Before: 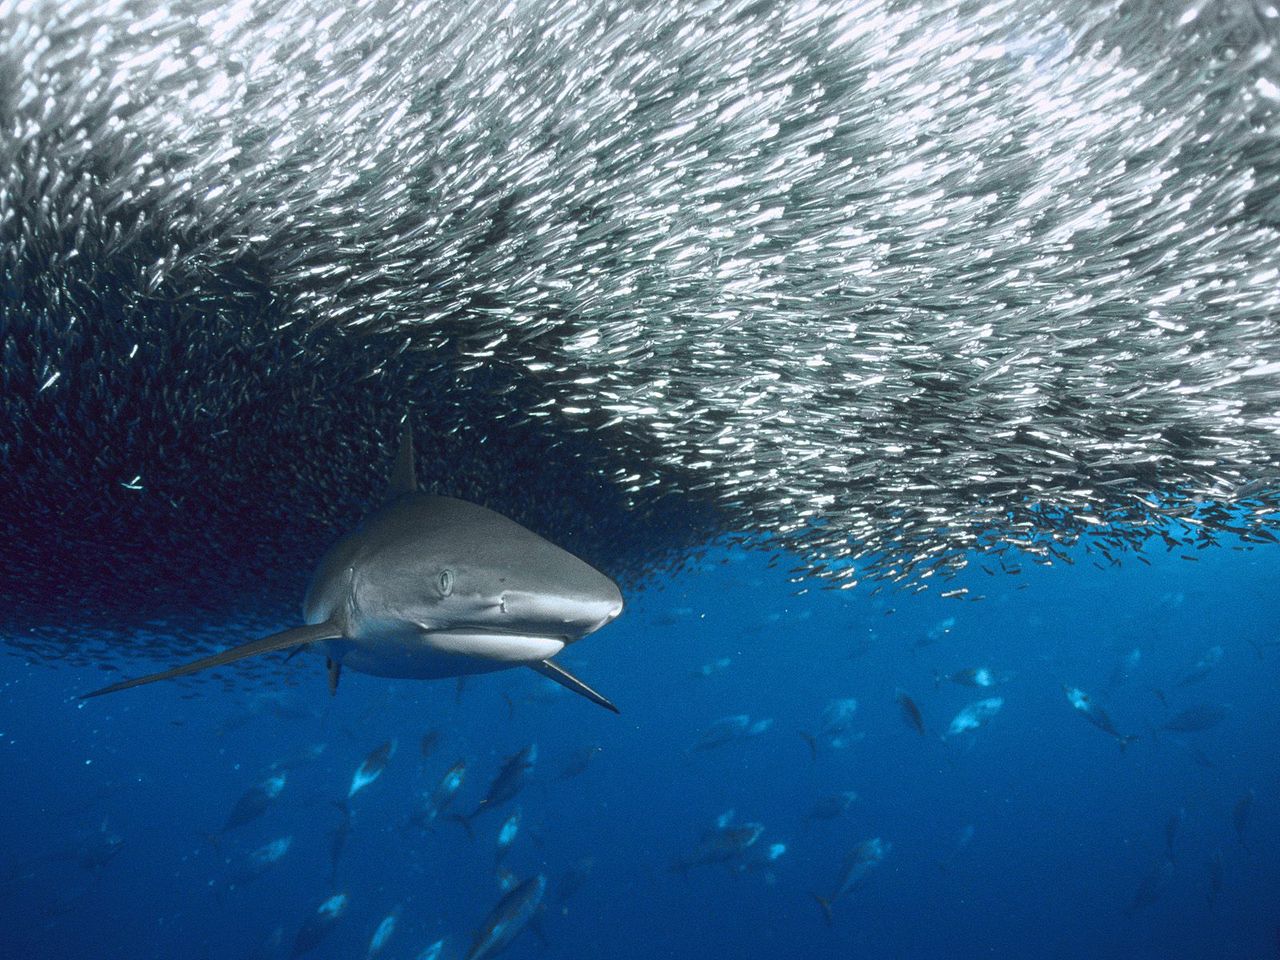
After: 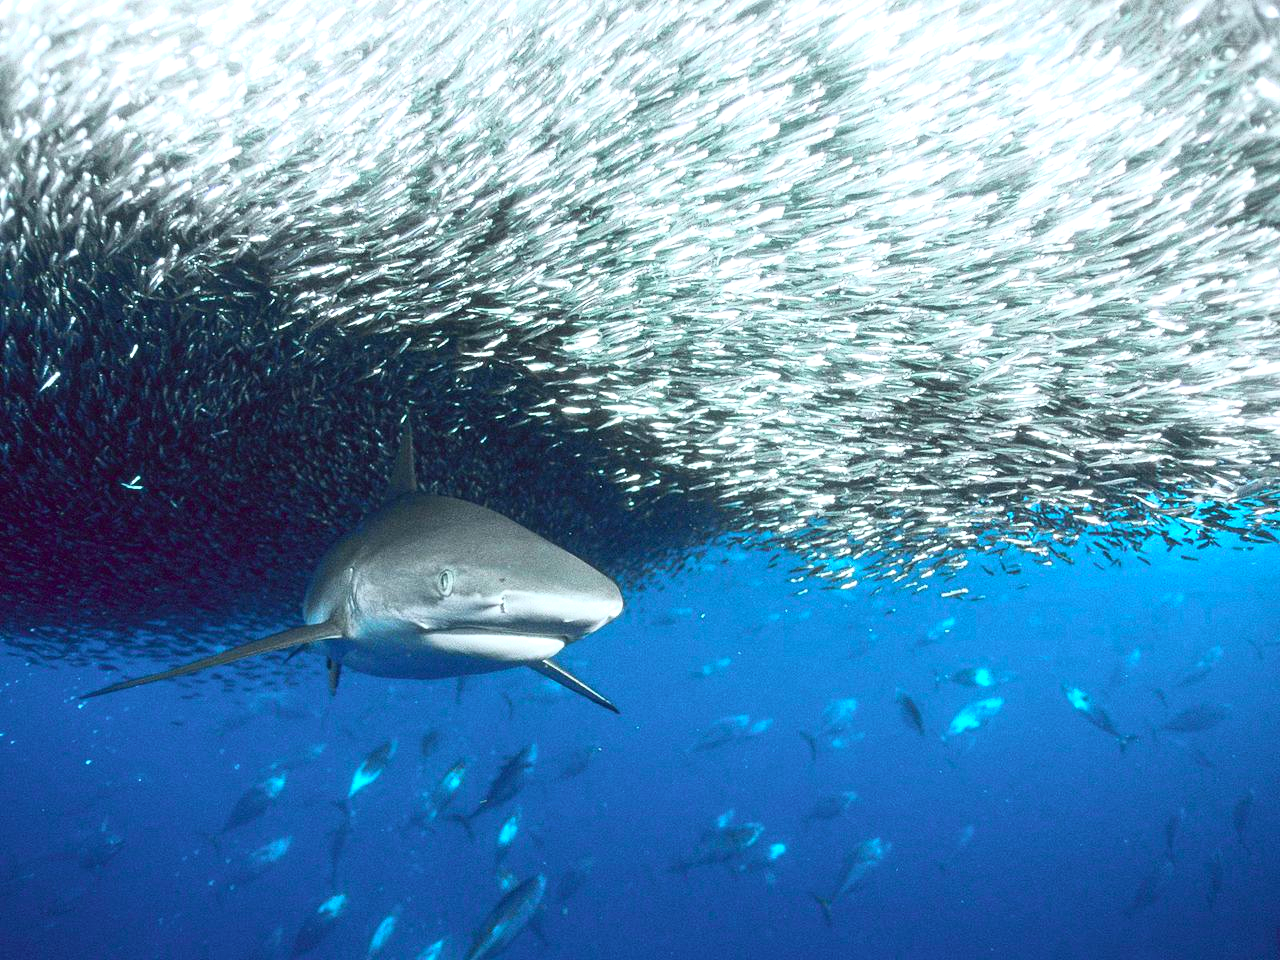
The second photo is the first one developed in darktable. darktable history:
exposure: black level correction 0, exposure 0.7 EV, compensate exposure bias true, compensate highlight preservation false
tone curve: curves: ch0 [(0, 0) (0.051, 0.027) (0.096, 0.071) (0.241, 0.247) (0.455, 0.52) (0.594, 0.692) (0.715, 0.845) (0.84, 0.936) (1, 1)]; ch1 [(0, 0) (0.1, 0.038) (0.318, 0.243) (0.399, 0.351) (0.478, 0.469) (0.499, 0.499) (0.534, 0.549) (0.565, 0.605) (0.601, 0.644) (0.666, 0.701) (1, 1)]; ch2 [(0, 0) (0.453, 0.45) (0.479, 0.483) (0.504, 0.499) (0.52, 0.508) (0.561, 0.573) (0.592, 0.617) (0.824, 0.815) (1, 1)], color space Lab, independent channels, preserve colors none
